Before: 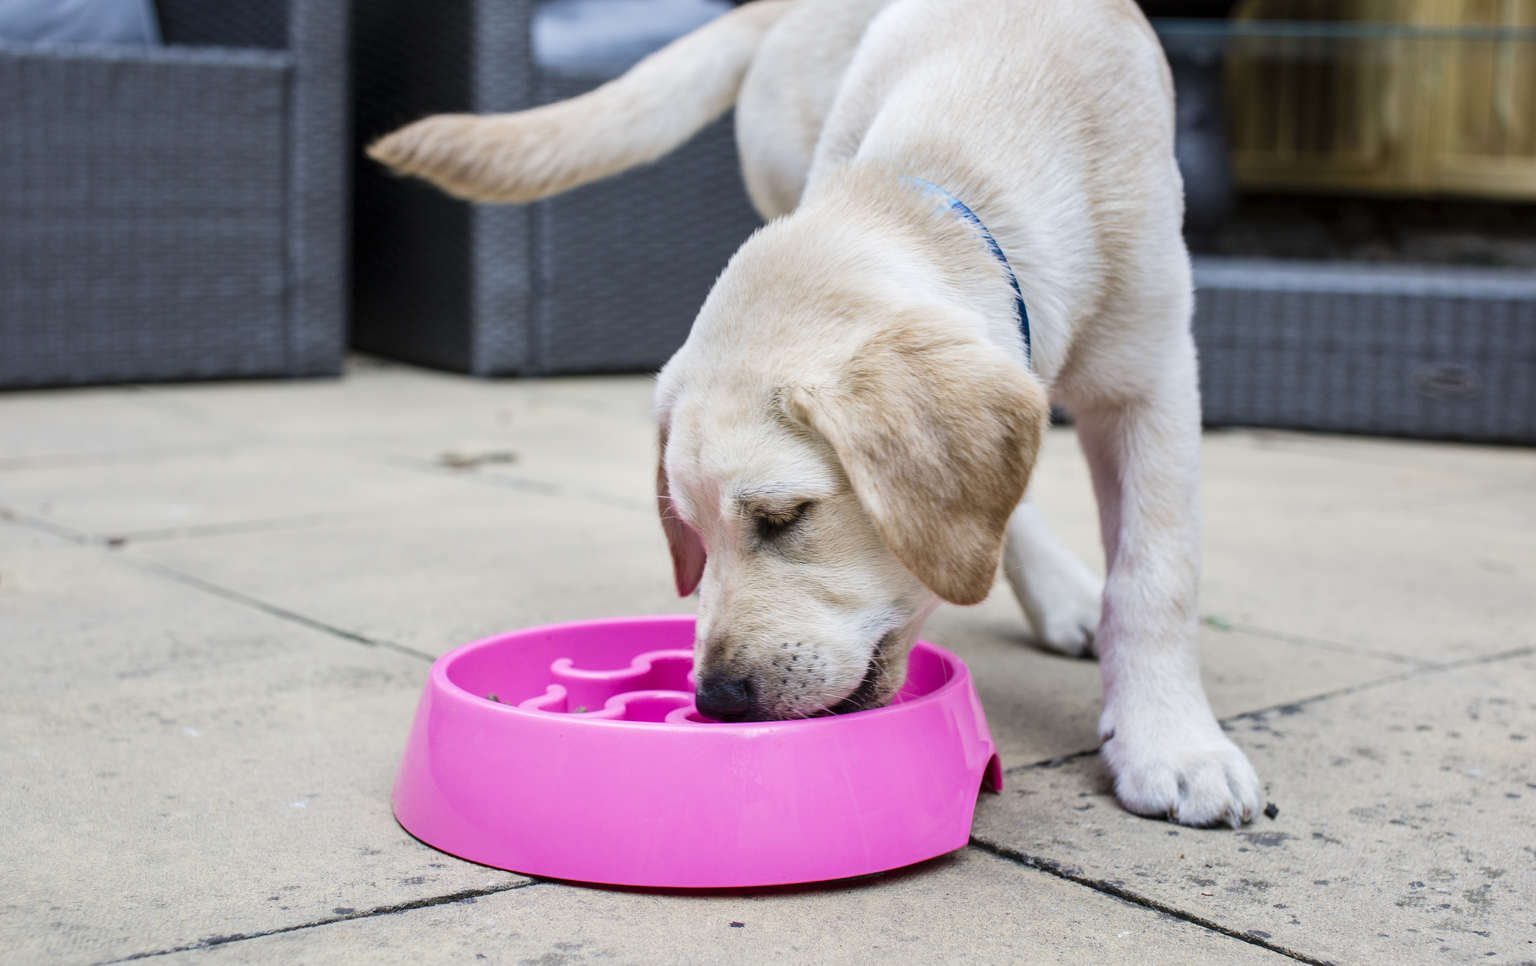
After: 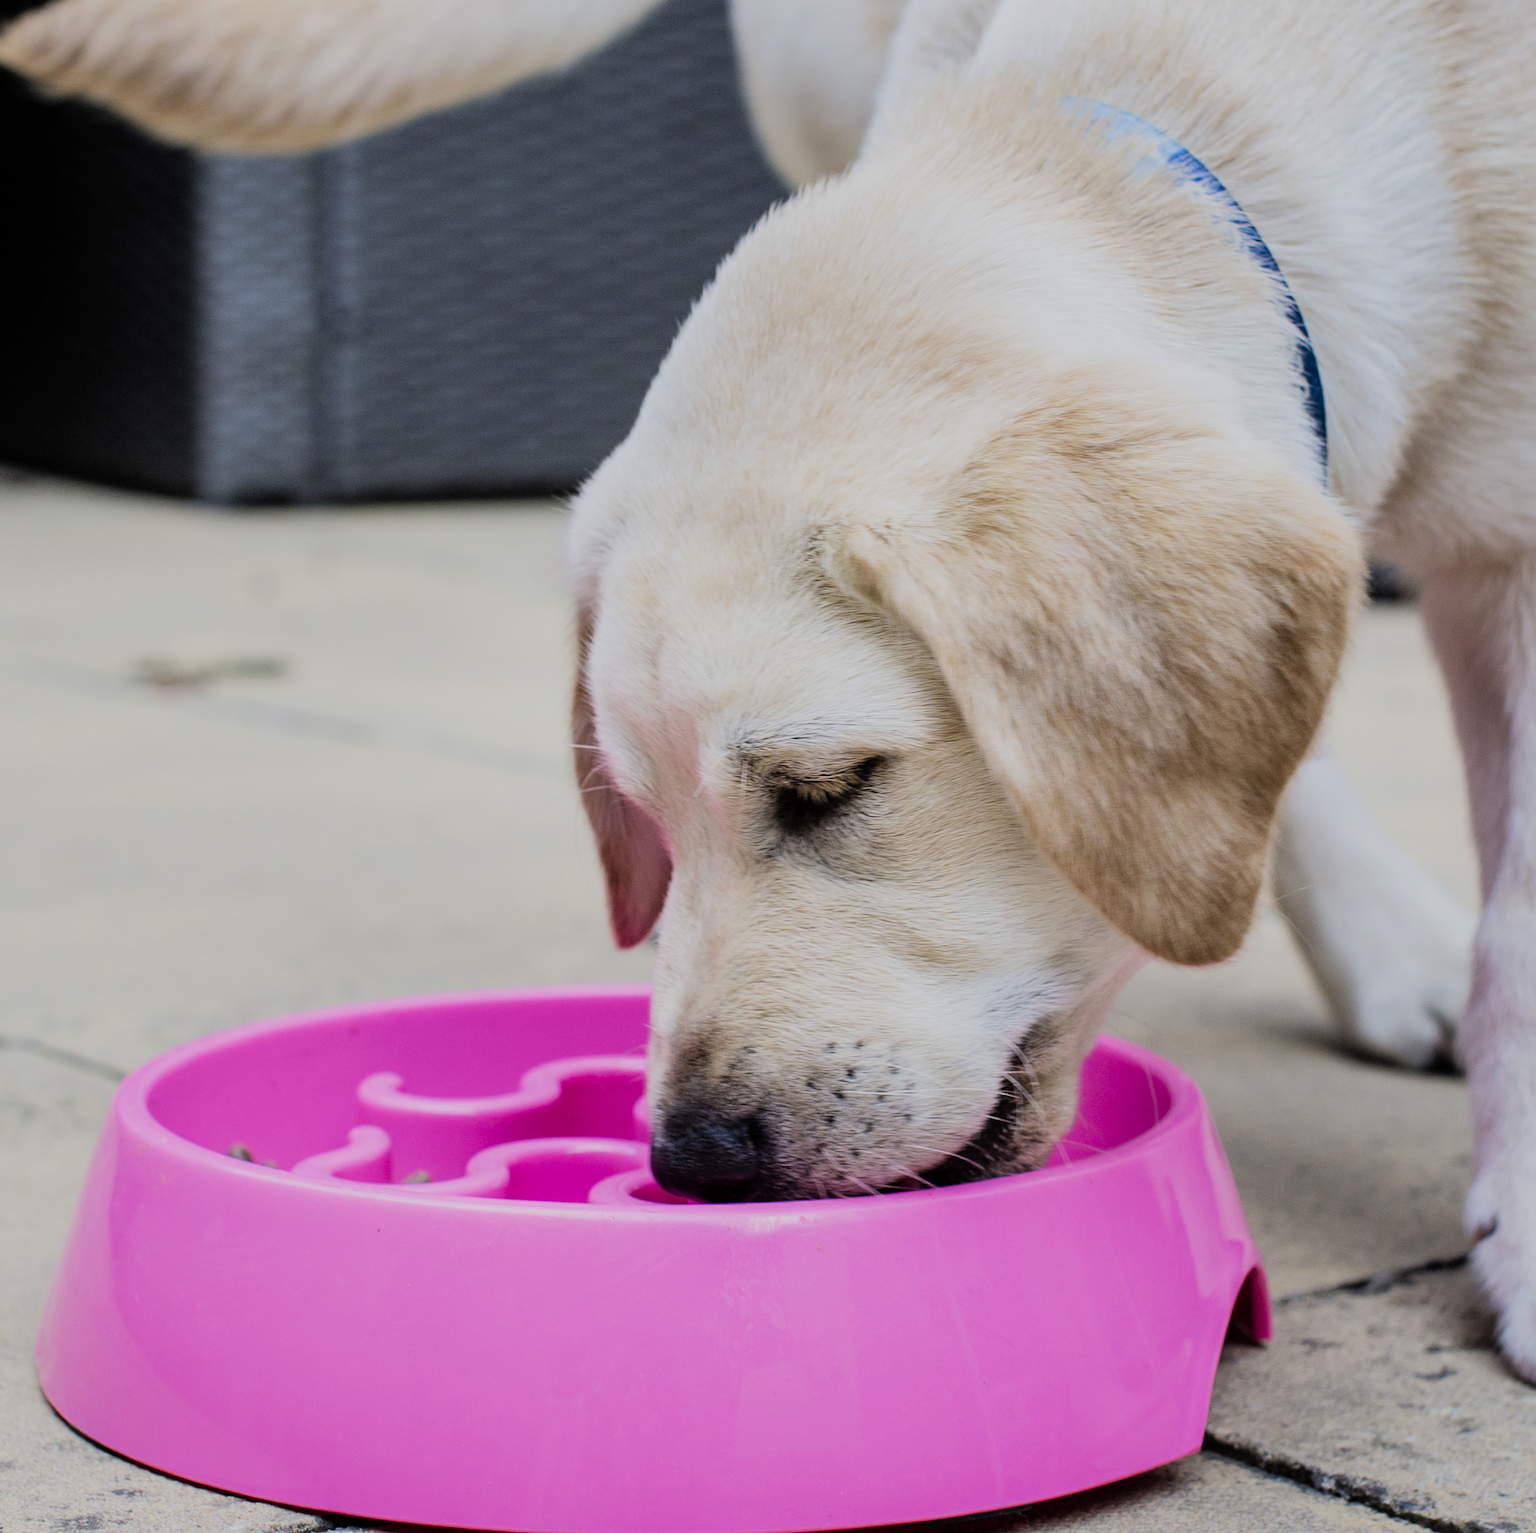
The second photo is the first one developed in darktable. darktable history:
filmic rgb: black relative exposure -7.65 EV, white relative exposure 4.56 EV, hardness 3.61, color science v6 (2022)
crop and rotate: angle 0.02°, left 24.353%, top 13.219%, right 26.156%, bottom 8.224%
